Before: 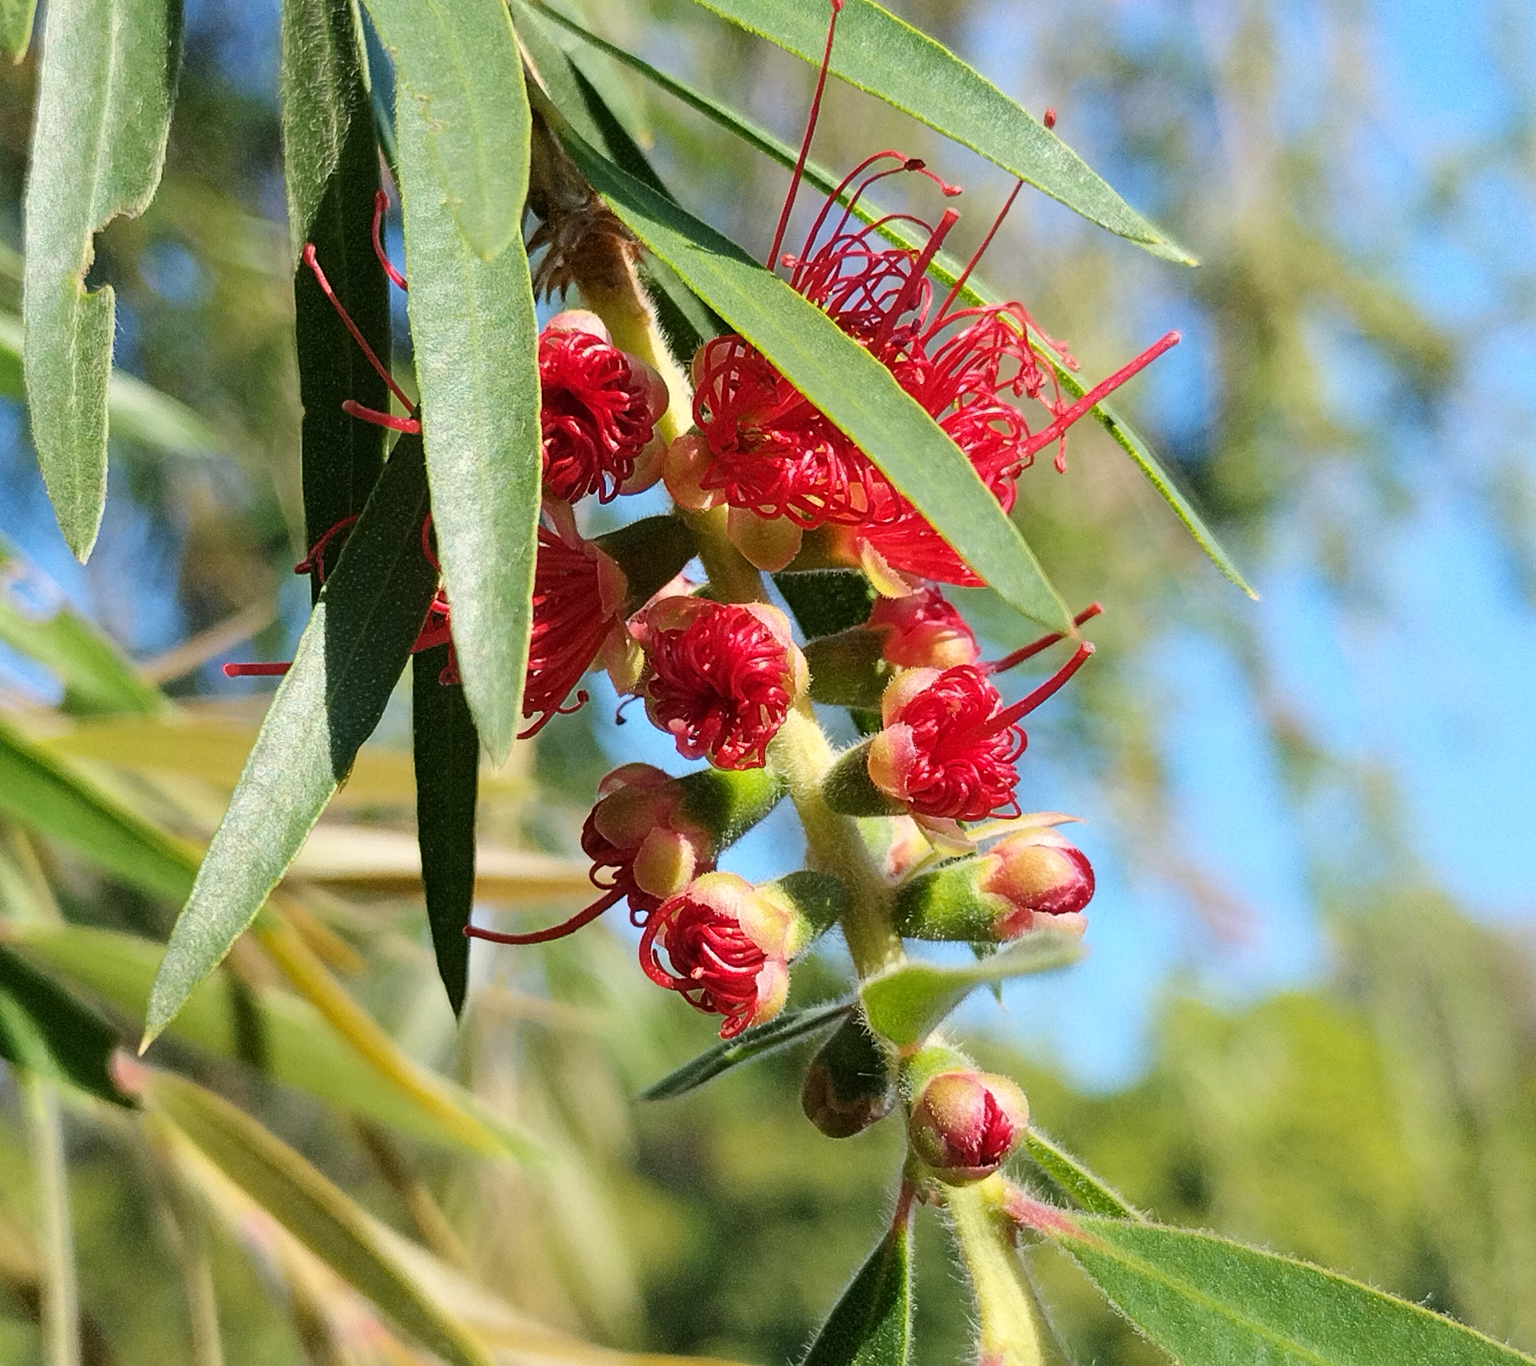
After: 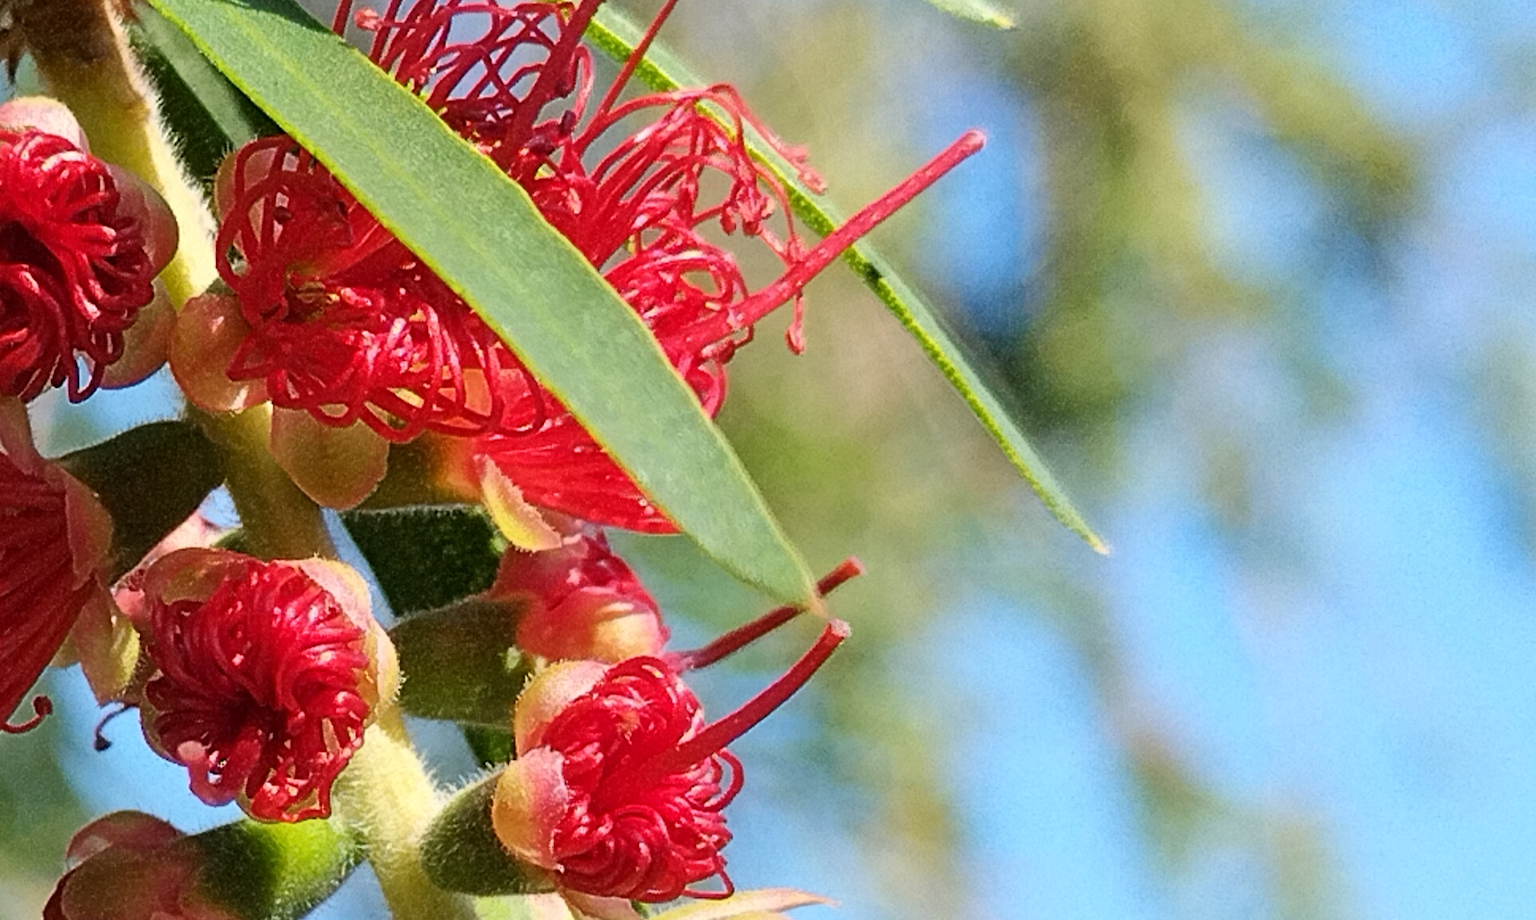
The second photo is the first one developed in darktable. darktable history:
crop: left 36.19%, top 18.223%, right 0.366%, bottom 38.997%
